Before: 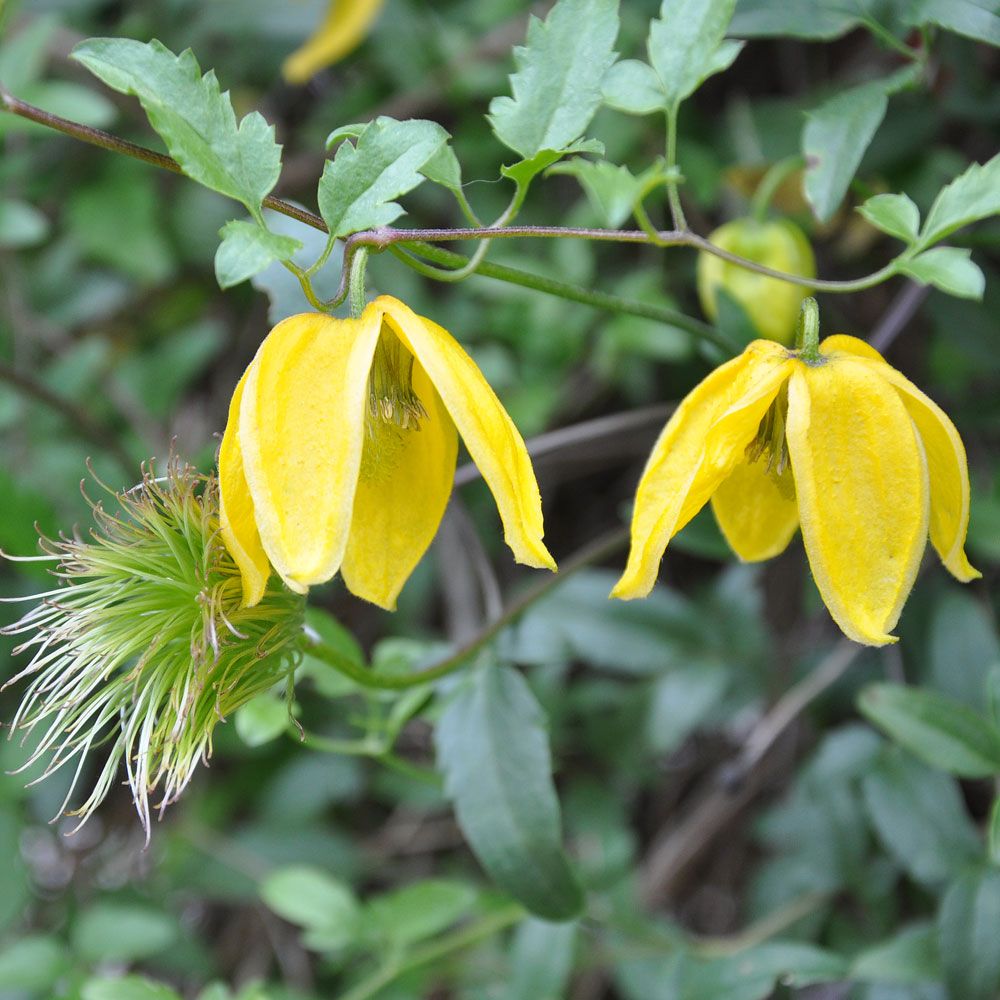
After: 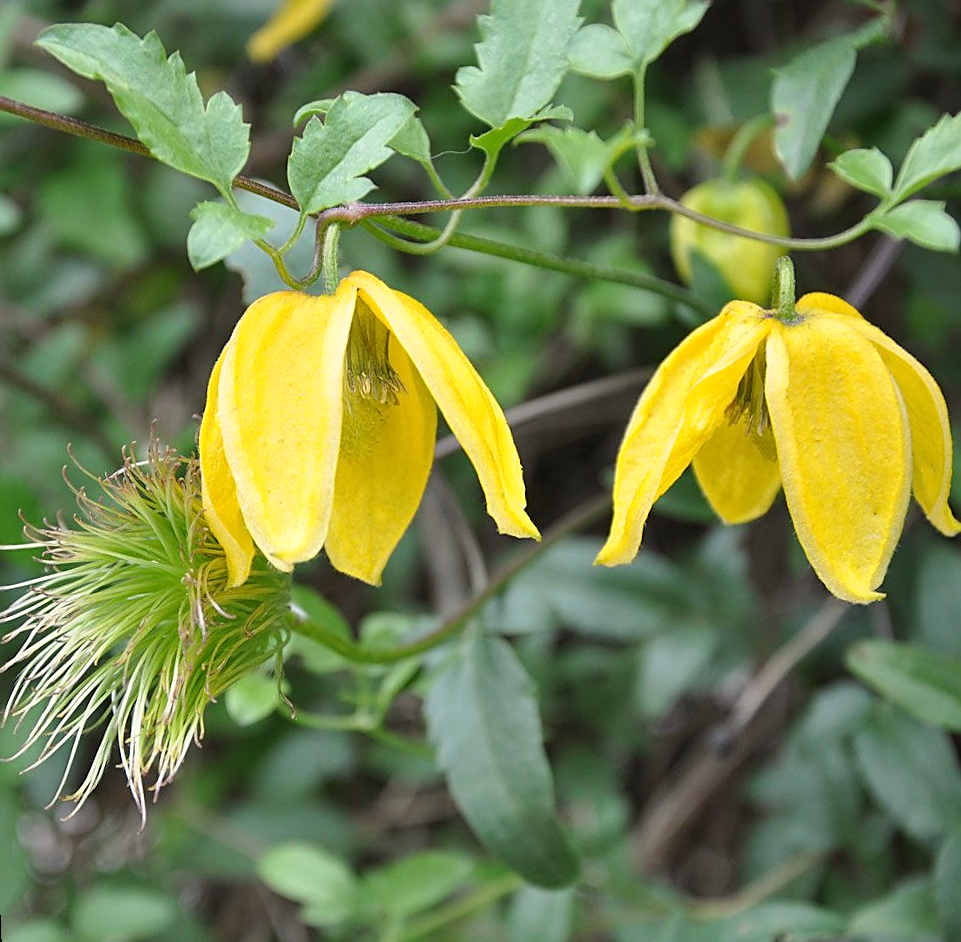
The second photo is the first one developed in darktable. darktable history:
sharpen: on, module defaults
white balance: red 1.029, blue 0.92
rotate and perspective: rotation -2.12°, lens shift (vertical) 0.009, lens shift (horizontal) -0.008, automatic cropping original format, crop left 0.036, crop right 0.964, crop top 0.05, crop bottom 0.959
